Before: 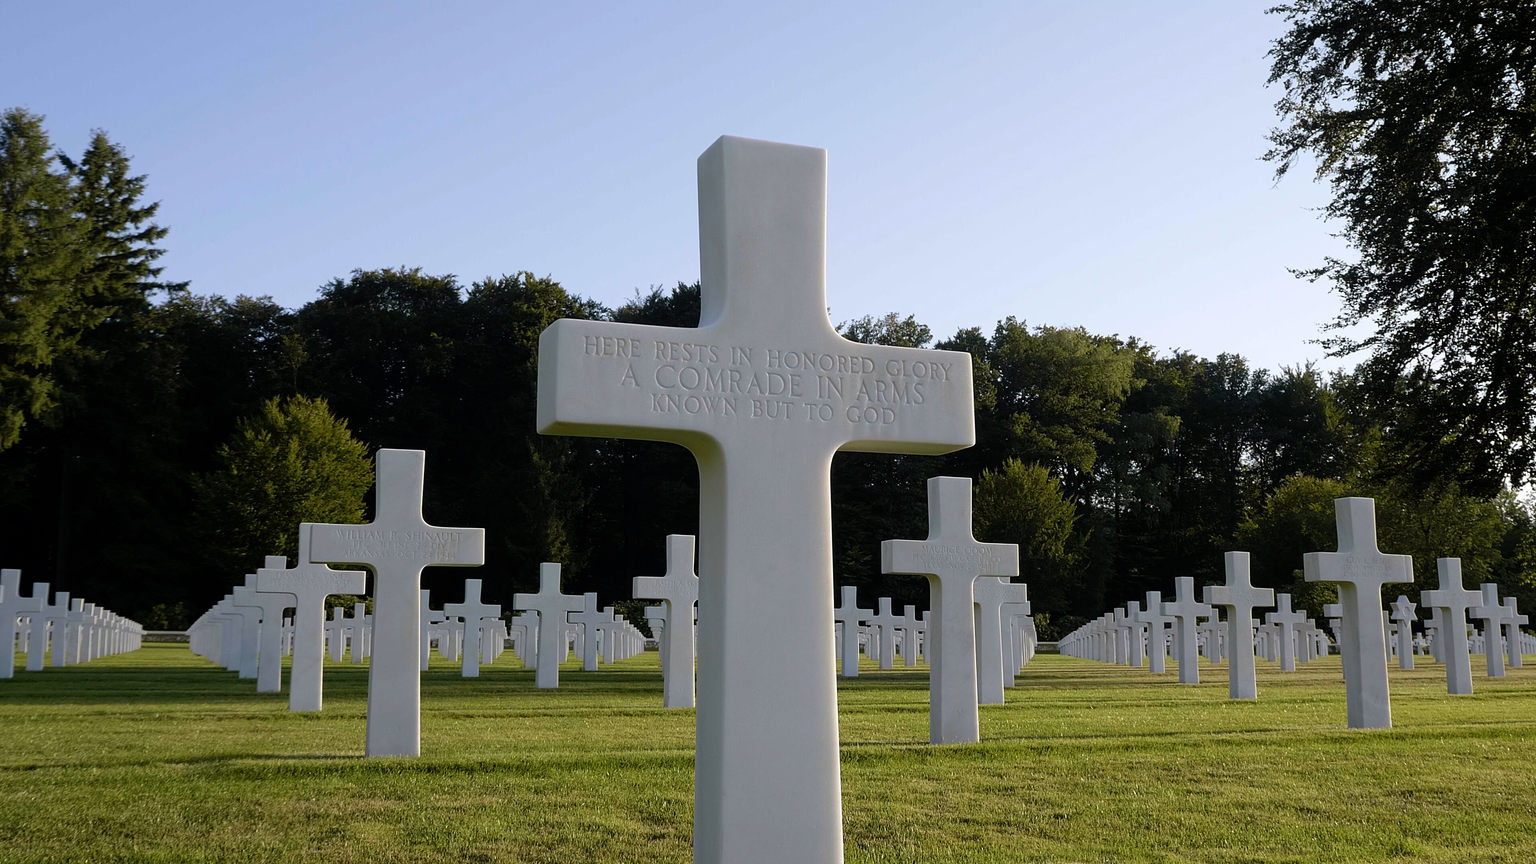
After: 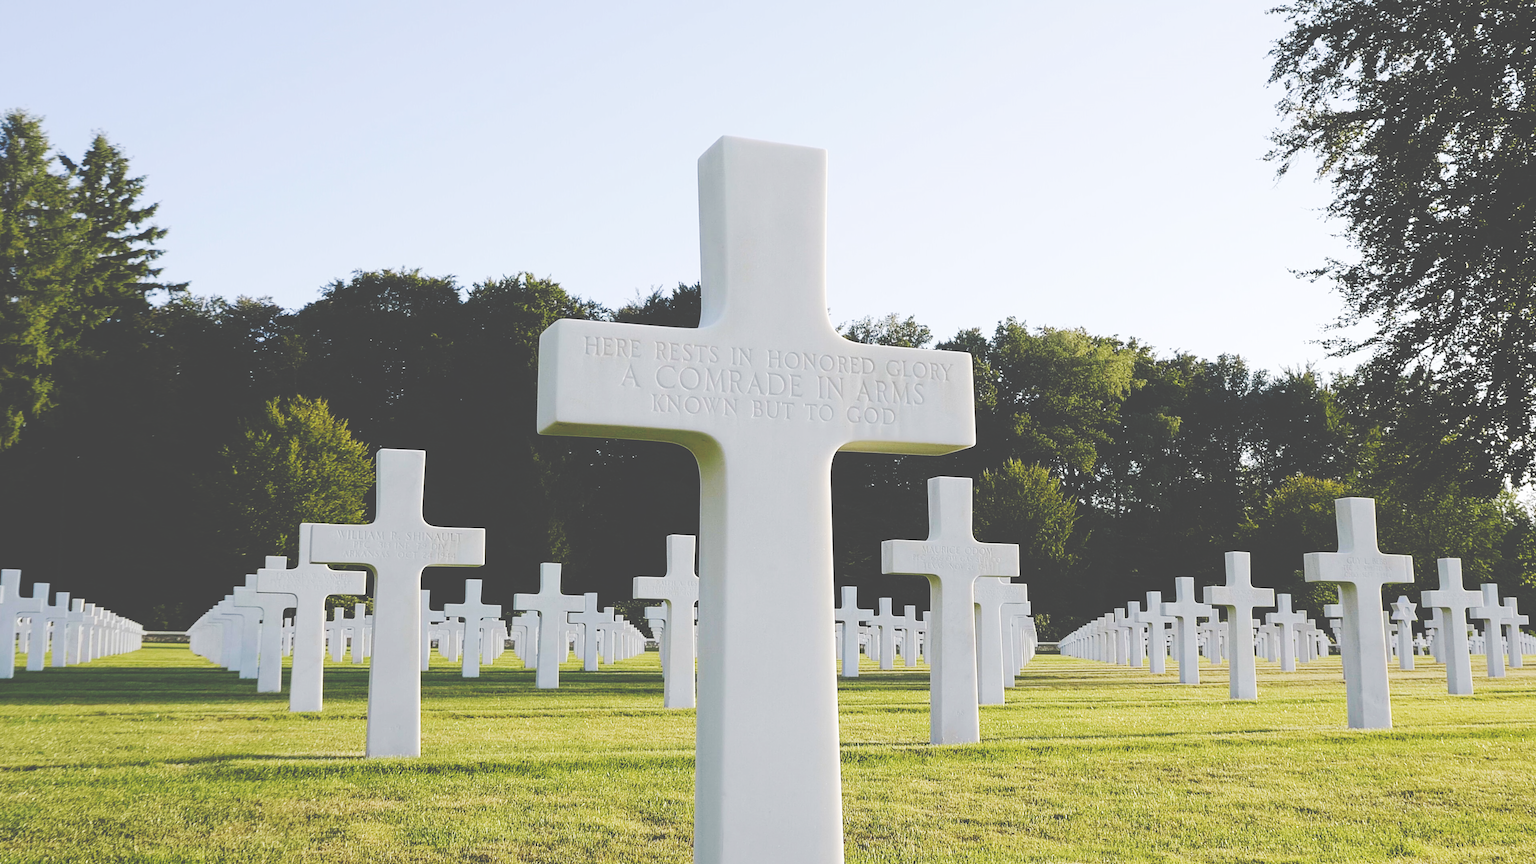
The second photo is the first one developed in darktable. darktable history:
base curve: curves: ch0 [(0, 0.007) (0.028, 0.063) (0.121, 0.311) (0.46, 0.743) (0.859, 0.957) (1, 1)], preserve colors none
tone curve: curves: ch0 [(0, 0) (0.003, 0.273) (0.011, 0.276) (0.025, 0.276) (0.044, 0.28) (0.069, 0.283) (0.1, 0.288) (0.136, 0.293) (0.177, 0.302) (0.224, 0.321) (0.277, 0.349) (0.335, 0.393) (0.399, 0.448) (0.468, 0.51) (0.543, 0.589) (0.623, 0.677) (0.709, 0.761) (0.801, 0.839) (0.898, 0.909) (1, 1)], preserve colors none
